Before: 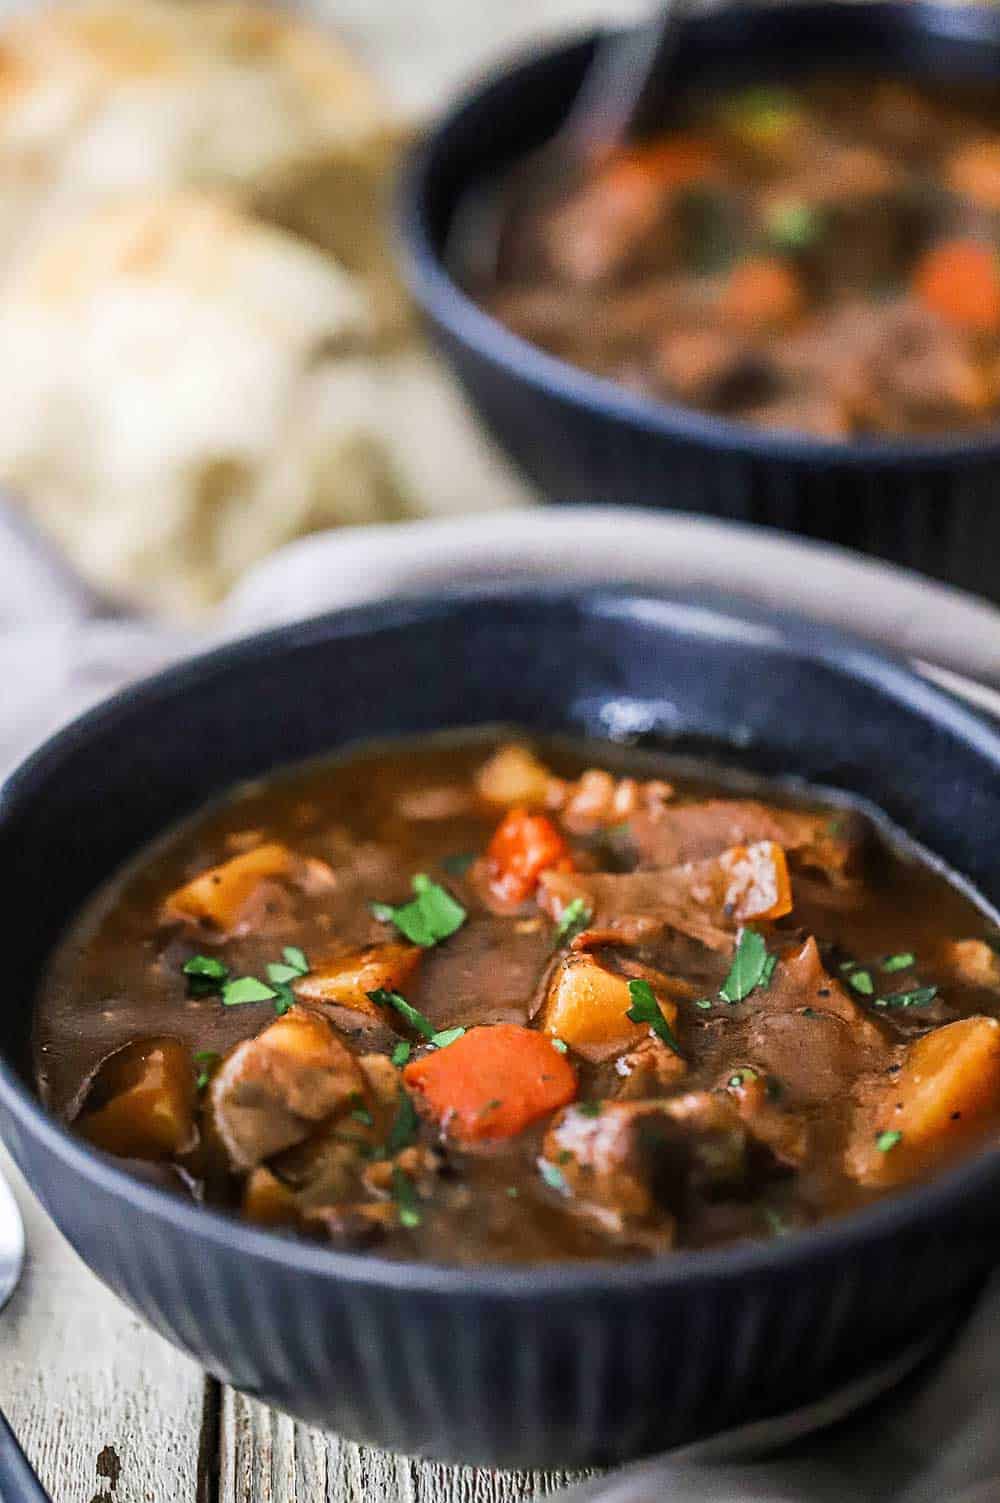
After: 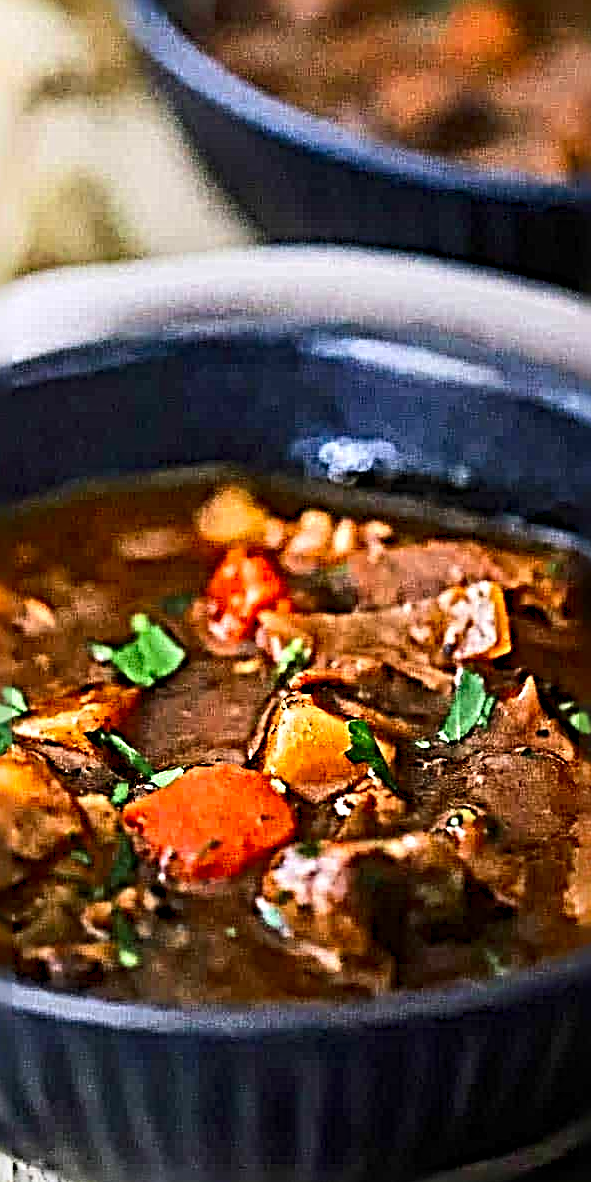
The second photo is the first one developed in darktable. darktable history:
crop and rotate: left 28.129%, top 17.349%, right 12.762%, bottom 3.976%
contrast brightness saturation: contrast 0.172, saturation 0.305
sharpen: radius 6.268, amount 1.81, threshold 0.133
